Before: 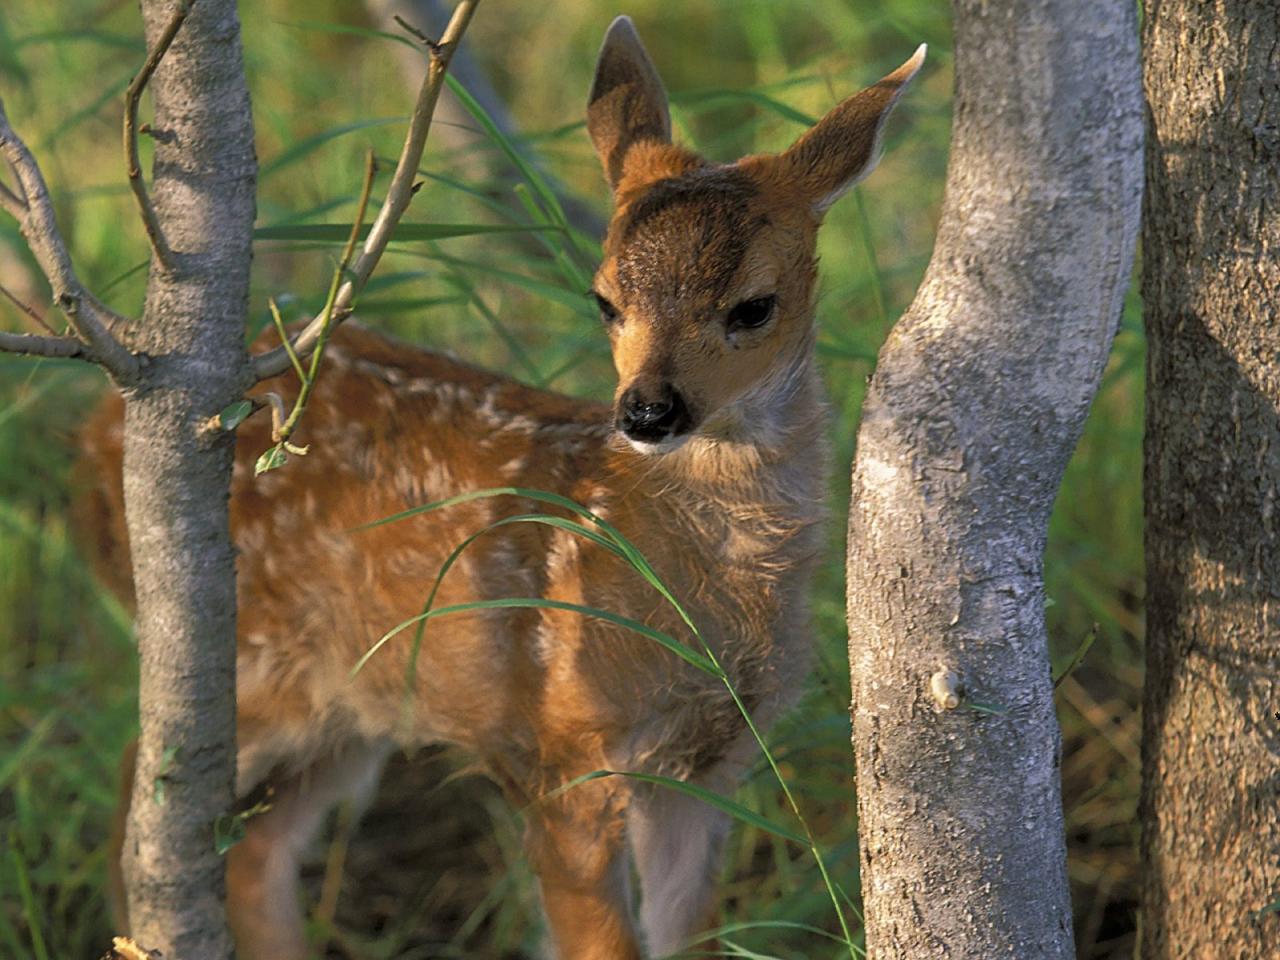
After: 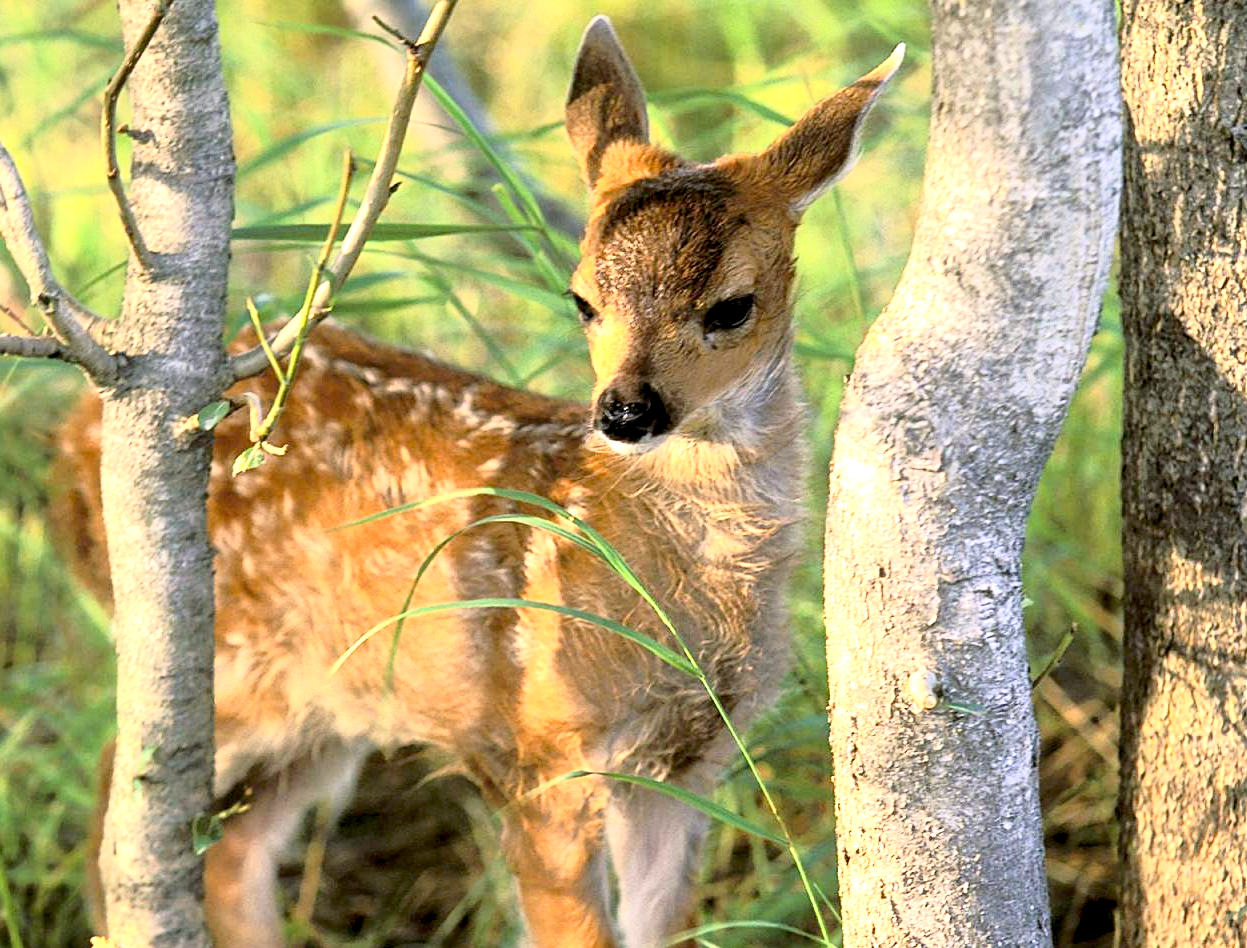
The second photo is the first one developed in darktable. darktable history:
exposure: black level correction 0.009, exposure 1.418 EV, compensate highlight preservation false
crop and rotate: left 1.794%, right 0.719%, bottom 1.218%
color calibration: x 0.336, y 0.349, temperature 5403.91 K
tone curve: curves: ch0 [(0, 0) (0.003, 0.011) (0.011, 0.019) (0.025, 0.03) (0.044, 0.045) (0.069, 0.061) (0.1, 0.085) (0.136, 0.119) (0.177, 0.159) (0.224, 0.205) (0.277, 0.261) (0.335, 0.329) (0.399, 0.407) (0.468, 0.508) (0.543, 0.606) (0.623, 0.71) (0.709, 0.815) (0.801, 0.903) (0.898, 0.957) (1, 1)], color space Lab, independent channels, preserve colors none
